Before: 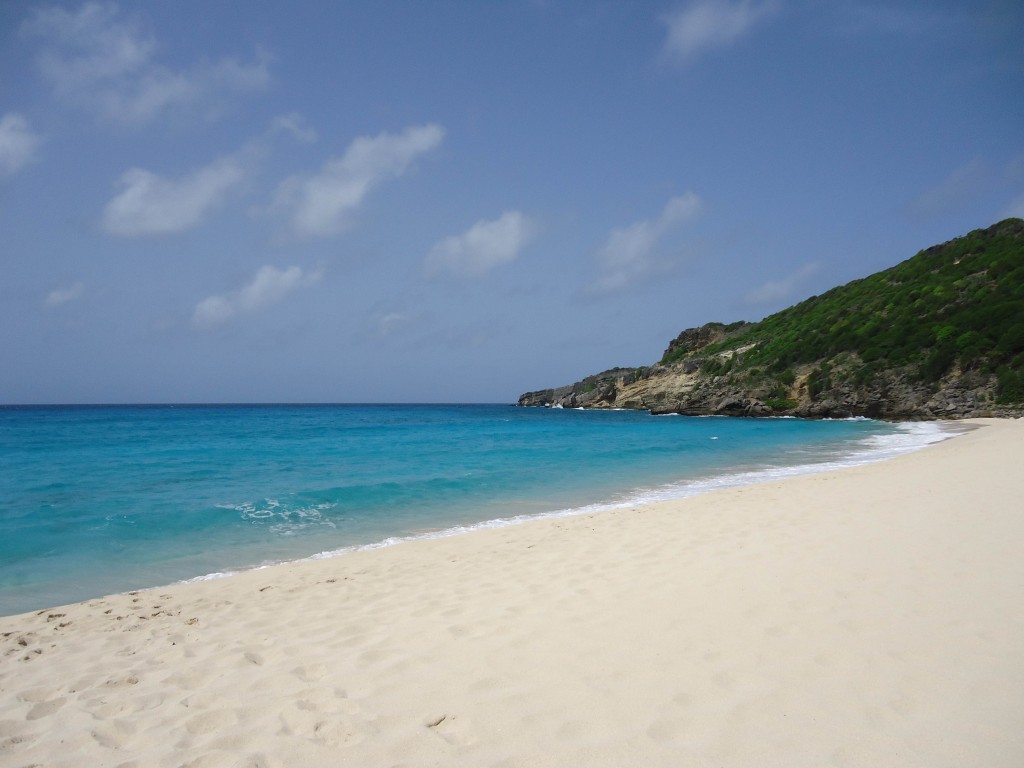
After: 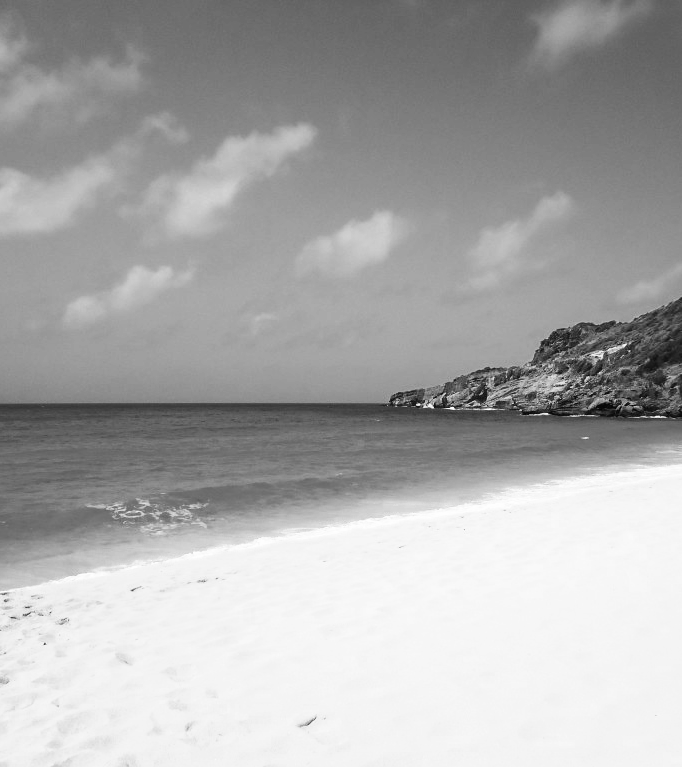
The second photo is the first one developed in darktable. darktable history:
color zones: curves: ch0 [(0.002, 0.429) (0.121, 0.212) (0.198, 0.113) (0.276, 0.344) (0.331, 0.541) (0.41, 0.56) (0.482, 0.289) (0.619, 0.227) (0.721, 0.18) (0.821, 0.435) (0.928, 0.555) (1, 0.587)]; ch1 [(0, 0) (0.143, 0) (0.286, 0) (0.429, 0) (0.571, 0) (0.714, 0) (0.857, 0)]
velvia: on, module defaults
crop and rotate: left 12.673%, right 20.66%
base curve: curves: ch0 [(0, 0) (0.007, 0.004) (0.027, 0.03) (0.046, 0.07) (0.207, 0.54) (0.442, 0.872) (0.673, 0.972) (1, 1)], preserve colors none
